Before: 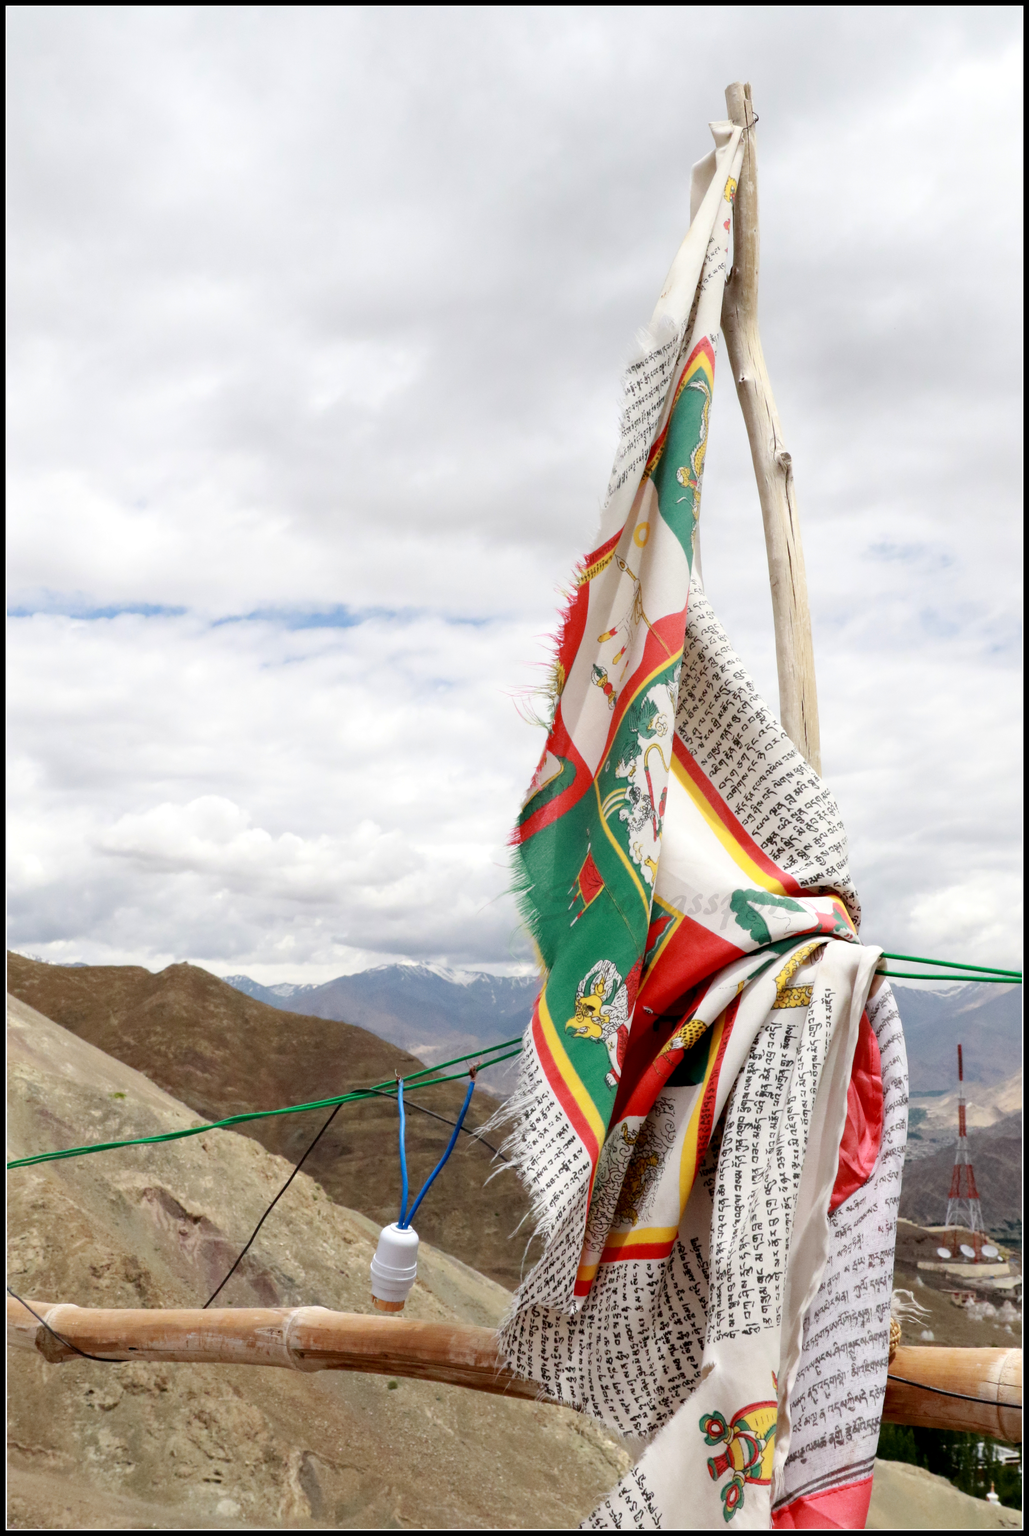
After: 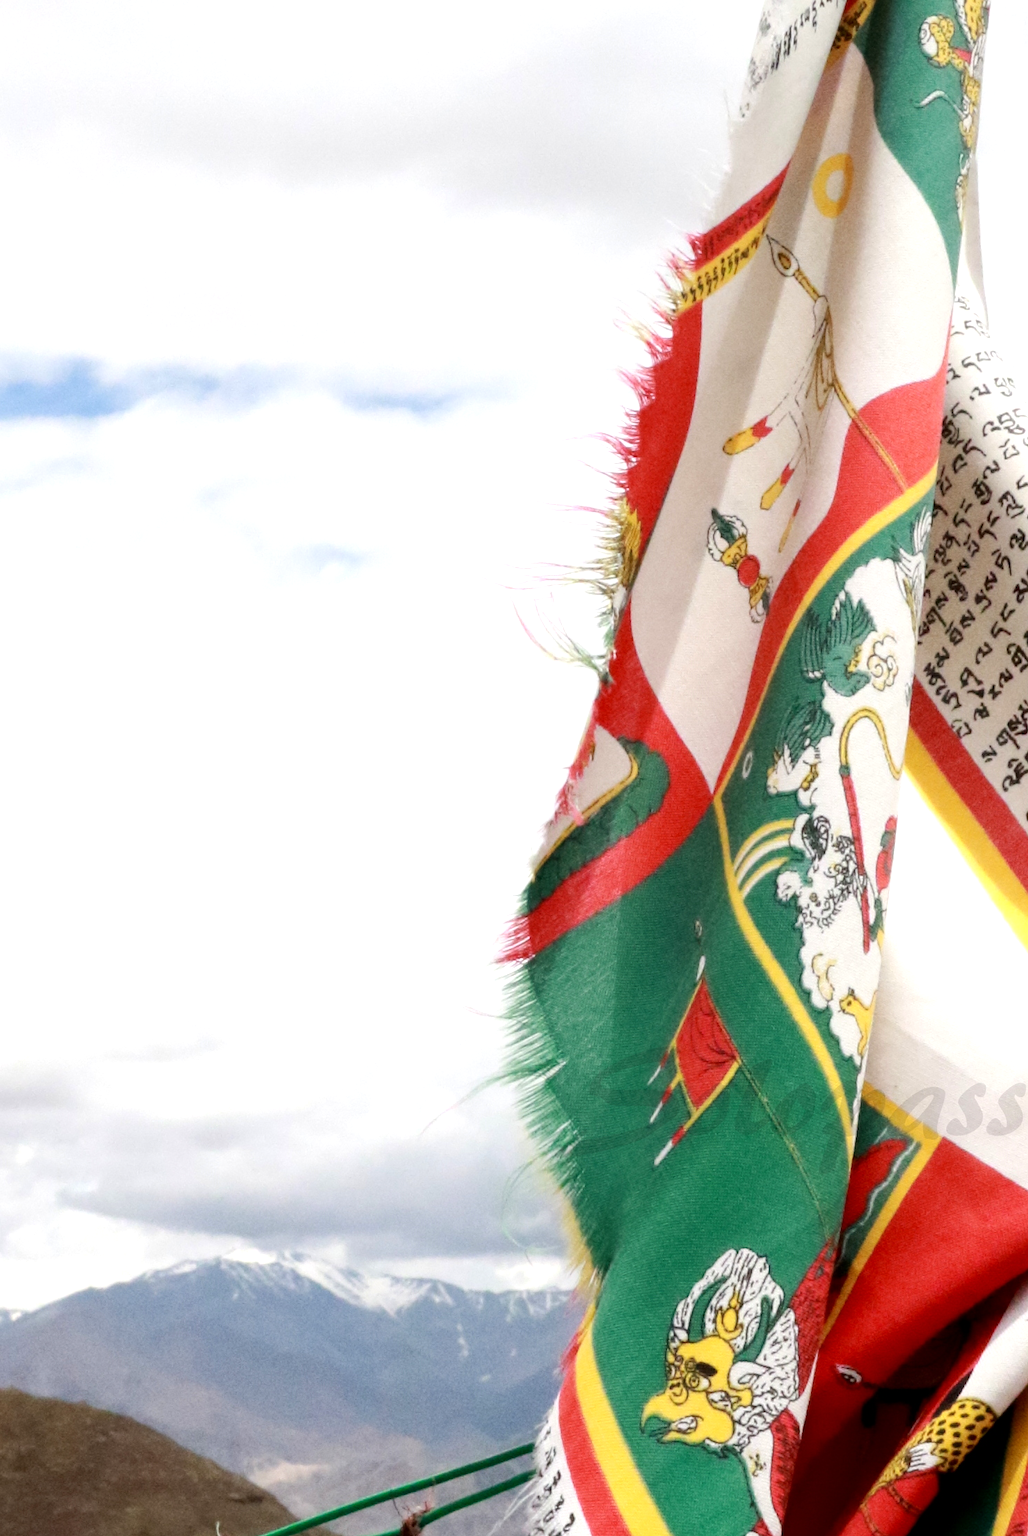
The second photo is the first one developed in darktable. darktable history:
crop: left 30%, top 30%, right 30%, bottom 30%
tone equalizer: -8 EV -0.417 EV, -7 EV -0.389 EV, -6 EV -0.333 EV, -5 EV -0.222 EV, -3 EV 0.222 EV, -2 EV 0.333 EV, -1 EV 0.389 EV, +0 EV 0.417 EV, edges refinement/feathering 500, mask exposure compensation -1.57 EV, preserve details no
